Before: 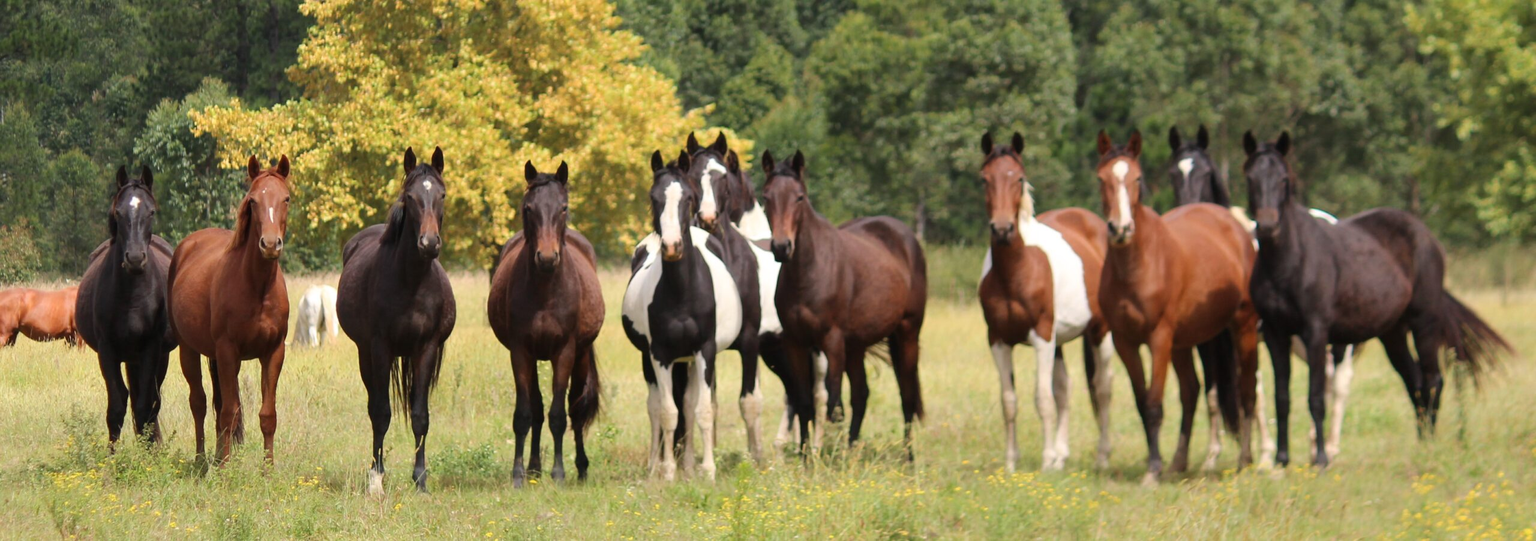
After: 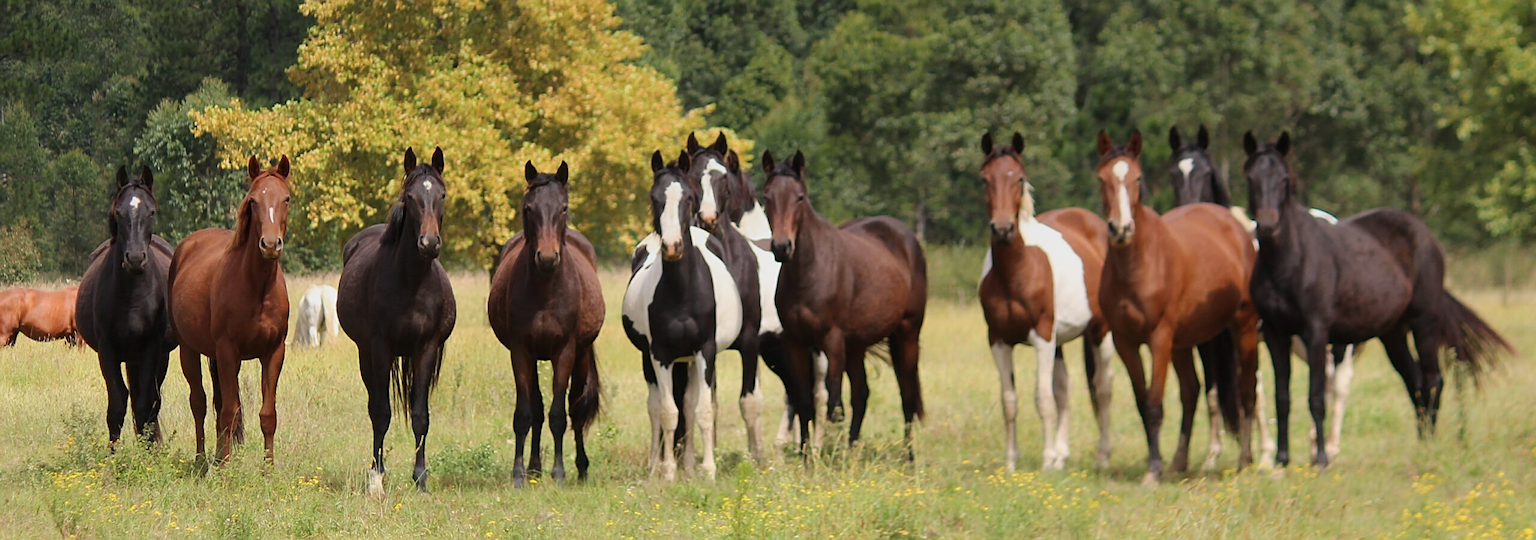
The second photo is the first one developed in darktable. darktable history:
sharpen: on, module defaults
graduated density: on, module defaults
